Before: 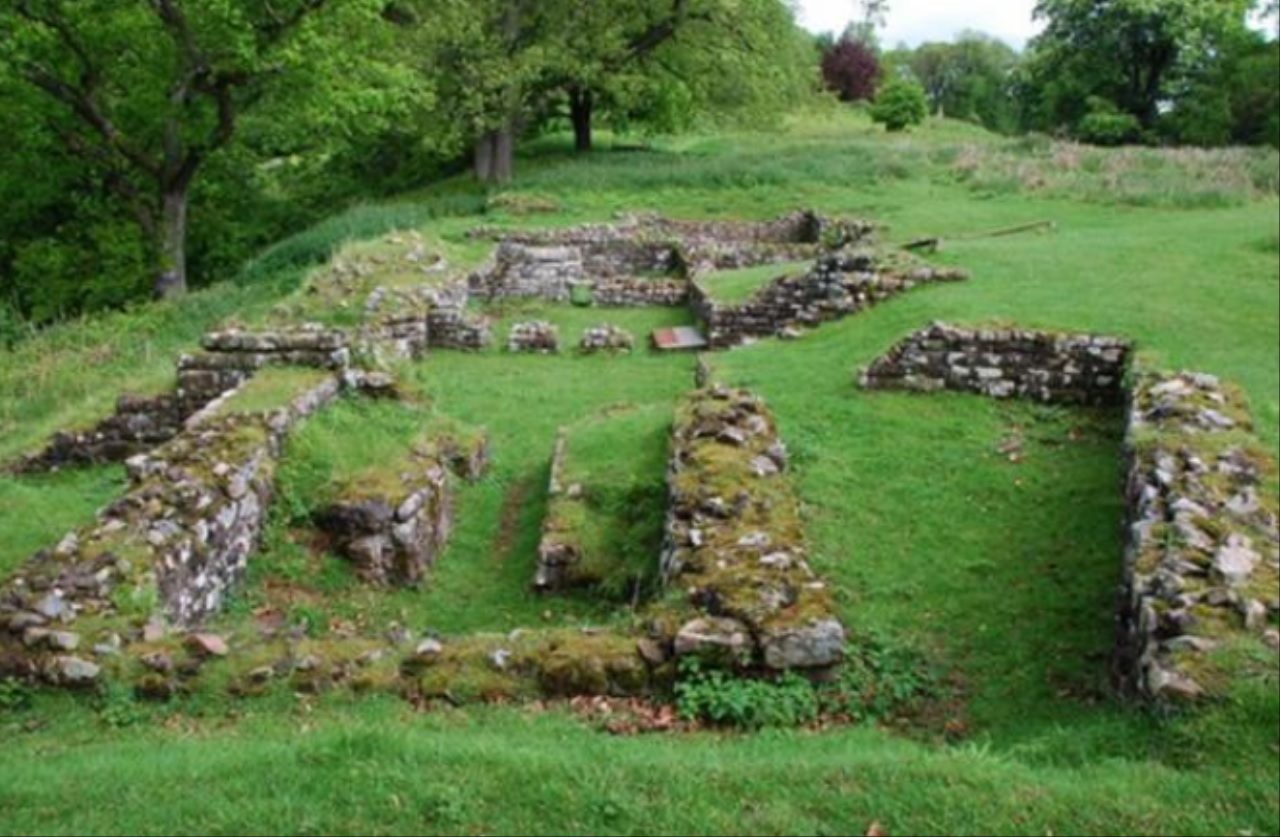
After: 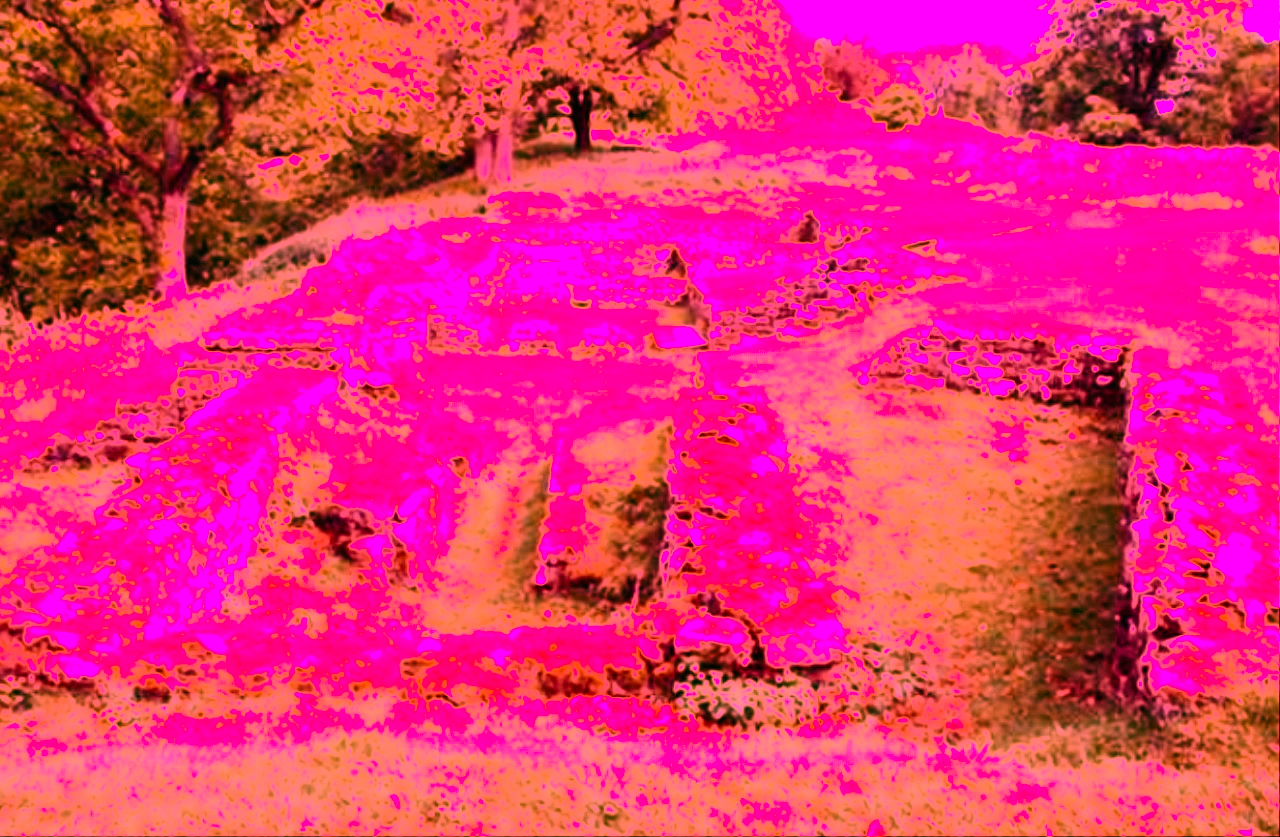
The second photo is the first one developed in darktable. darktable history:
tone equalizer: -8 EV -0.417 EV, -7 EV -0.389 EV, -6 EV -0.333 EV, -5 EV -0.222 EV, -3 EV 0.222 EV, -2 EV 0.333 EV, -1 EV 0.389 EV, +0 EV 0.417 EV, edges refinement/feathering 500, mask exposure compensation -1.57 EV, preserve details no
tone curve: curves: ch0 [(0, 0) (0.003, 0.002) (0.011, 0.006) (0.025, 0.013) (0.044, 0.019) (0.069, 0.032) (0.1, 0.056) (0.136, 0.095) (0.177, 0.144) (0.224, 0.193) (0.277, 0.26) (0.335, 0.331) (0.399, 0.405) (0.468, 0.479) (0.543, 0.552) (0.623, 0.624) (0.709, 0.699) (0.801, 0.772) (0.898, 0.856) (1, 1)], preserve colors none
exposure: exposure -0.36 EV, compensate highlight preservation false
white balance: red 4.26, blue 1.802
